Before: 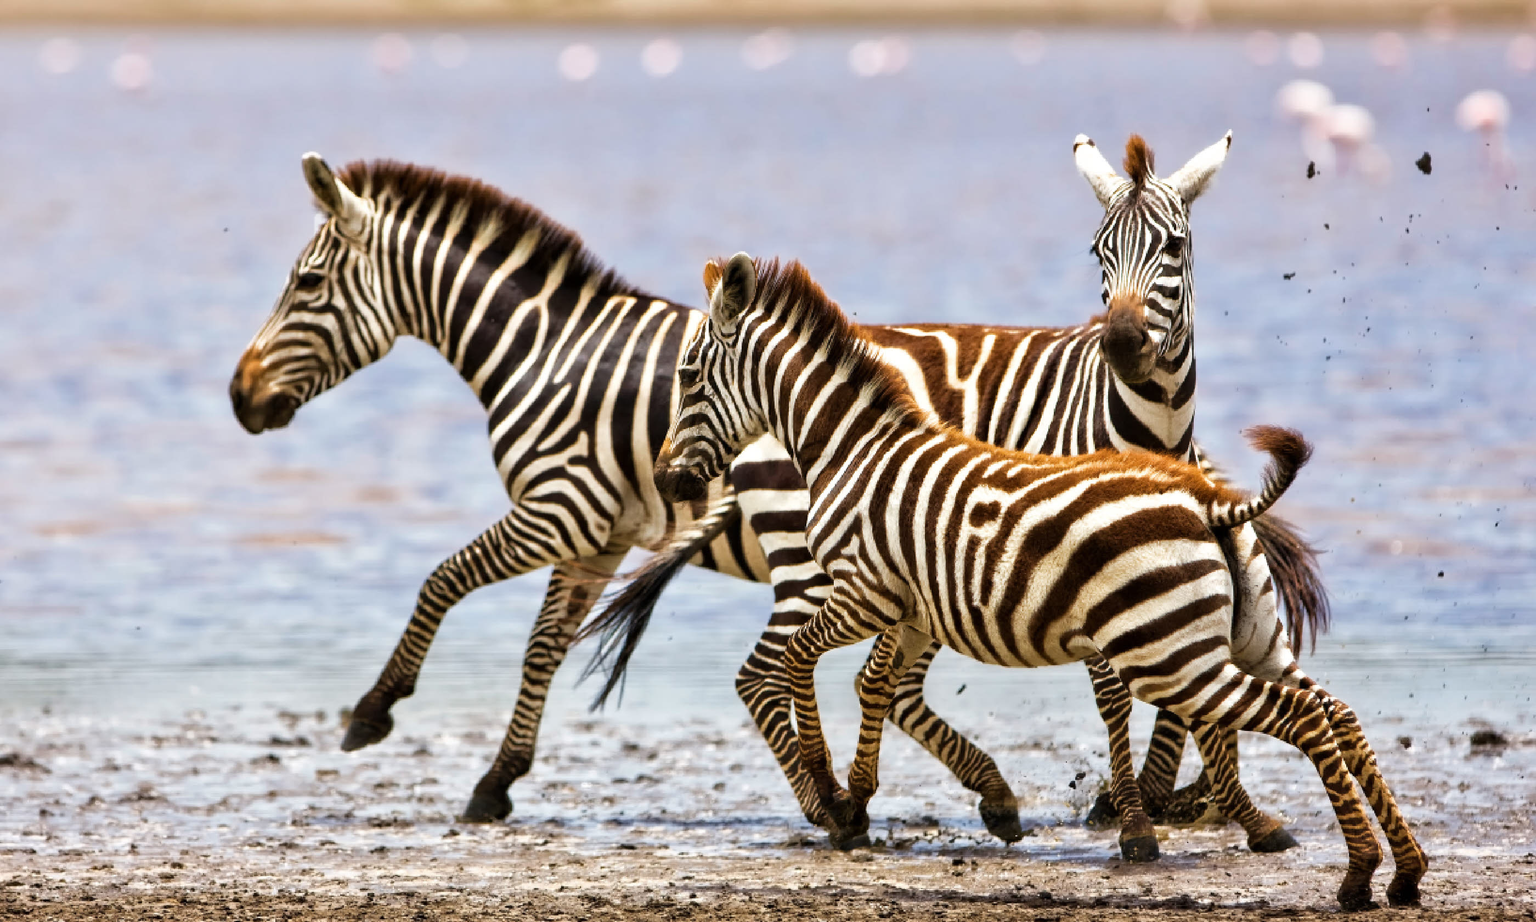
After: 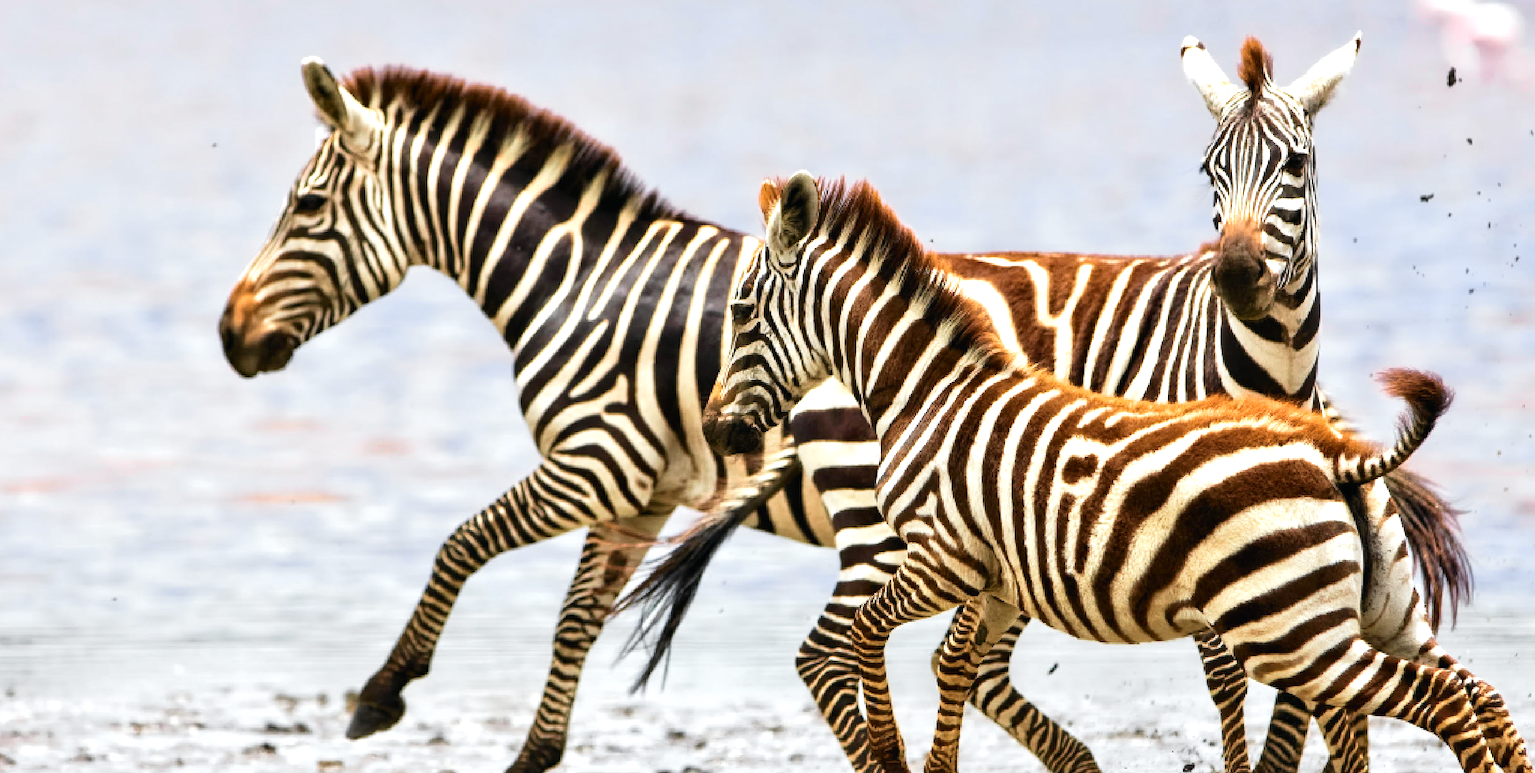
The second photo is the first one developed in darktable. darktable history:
exposure: exposure 0.361 EV, compensate exposure bias true, compensate highlight preservation false
tone curve: curves: ch0 [(0, 0.009) (0.037, 0.035) (0.131, 0.126) (0.275, 0.28) (0.476, 0.514) (0.617, 0.667) (0.704, 0.759) (0.813, 0.863) (0.911, 0.931) (0.997, 1)]; ch1 [(0, 0) (0.318, 0.271) (0.444, 0.438) (0.493, 0.496) (0.508, 0.5) (0.534, 0.535) (0.57, 0.582) (0.65, 0.664) (0.746, 0.764) (1, 1)]; ch2 [(0, 0) (0.246, 0.24) (0.36, 0.381) (0.415, 0.434) (0.476, 0.492) (0.502, 0.499) (0.522, 0.518) (0.533, 0.534) (0.586, 0.598) (0.634, 0.643) (0.706, 0.717) (0.853, 0.83) (1, 0.951)], color space Lab, independent channels, preserve colors none
crop and rotate: left 2.477%, top 11.162%, right 9.782%, bottom 15.261%
